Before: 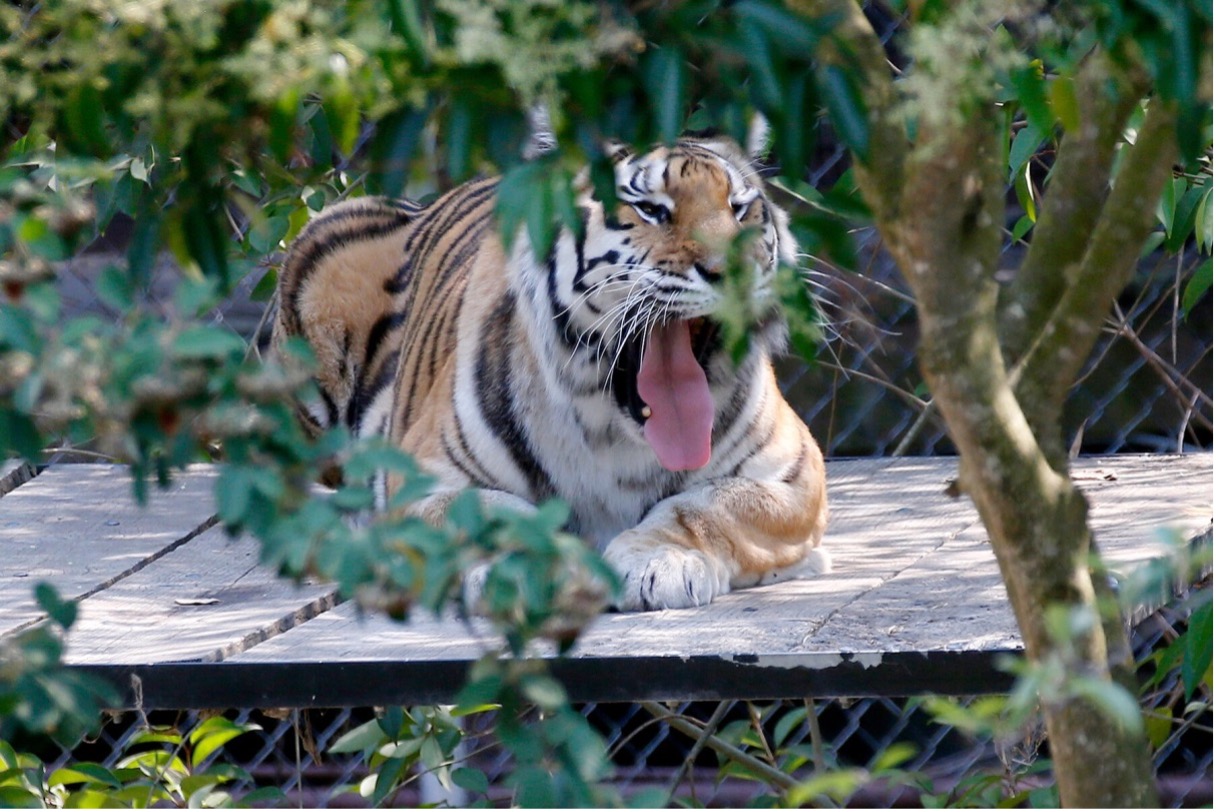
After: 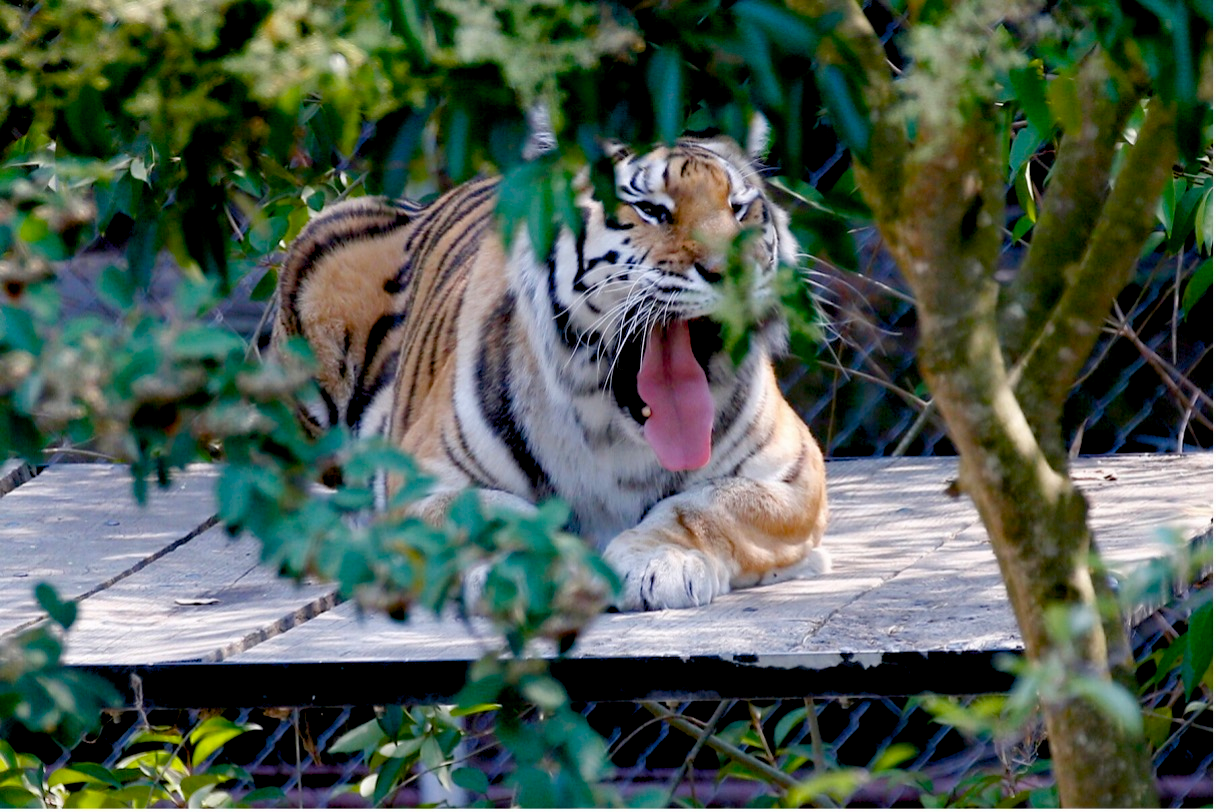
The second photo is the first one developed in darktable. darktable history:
color balance rgb: global offset › luminance -1.42%, perceptual saturation grading › global saturation 20%, perceptual saturation grading › highlights -25.609%, perceptual saturation grading › shadows 25.648%, global vibrance 20%
